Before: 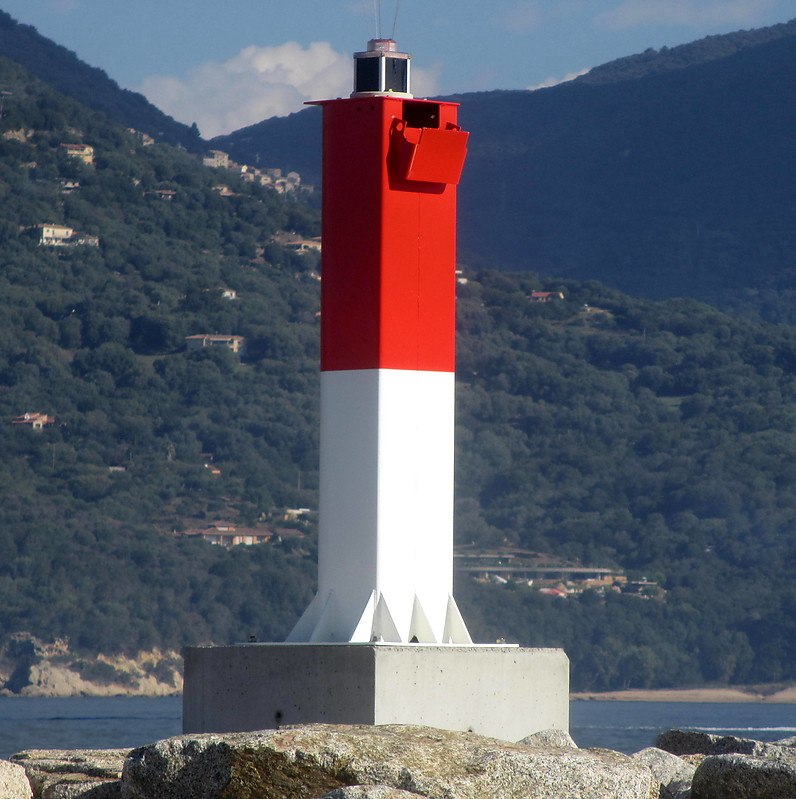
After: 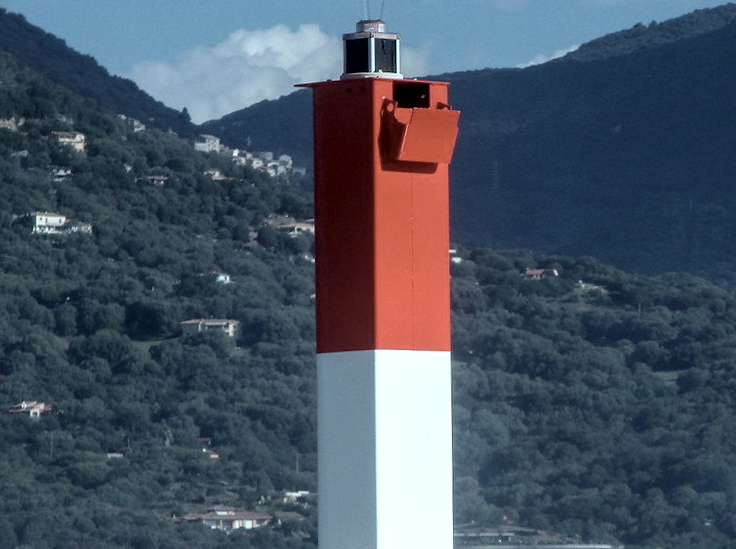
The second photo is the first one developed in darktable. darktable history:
color correction: highlights a* -12.64, highlights b* -18.1, saturation 0.7
crop: left 1.509%, top 3.452%, right 7.696%, bottom 28.452%
rotate and perspective: rotation -1.24°, automatic cropping off
local contrast: detail 150%
